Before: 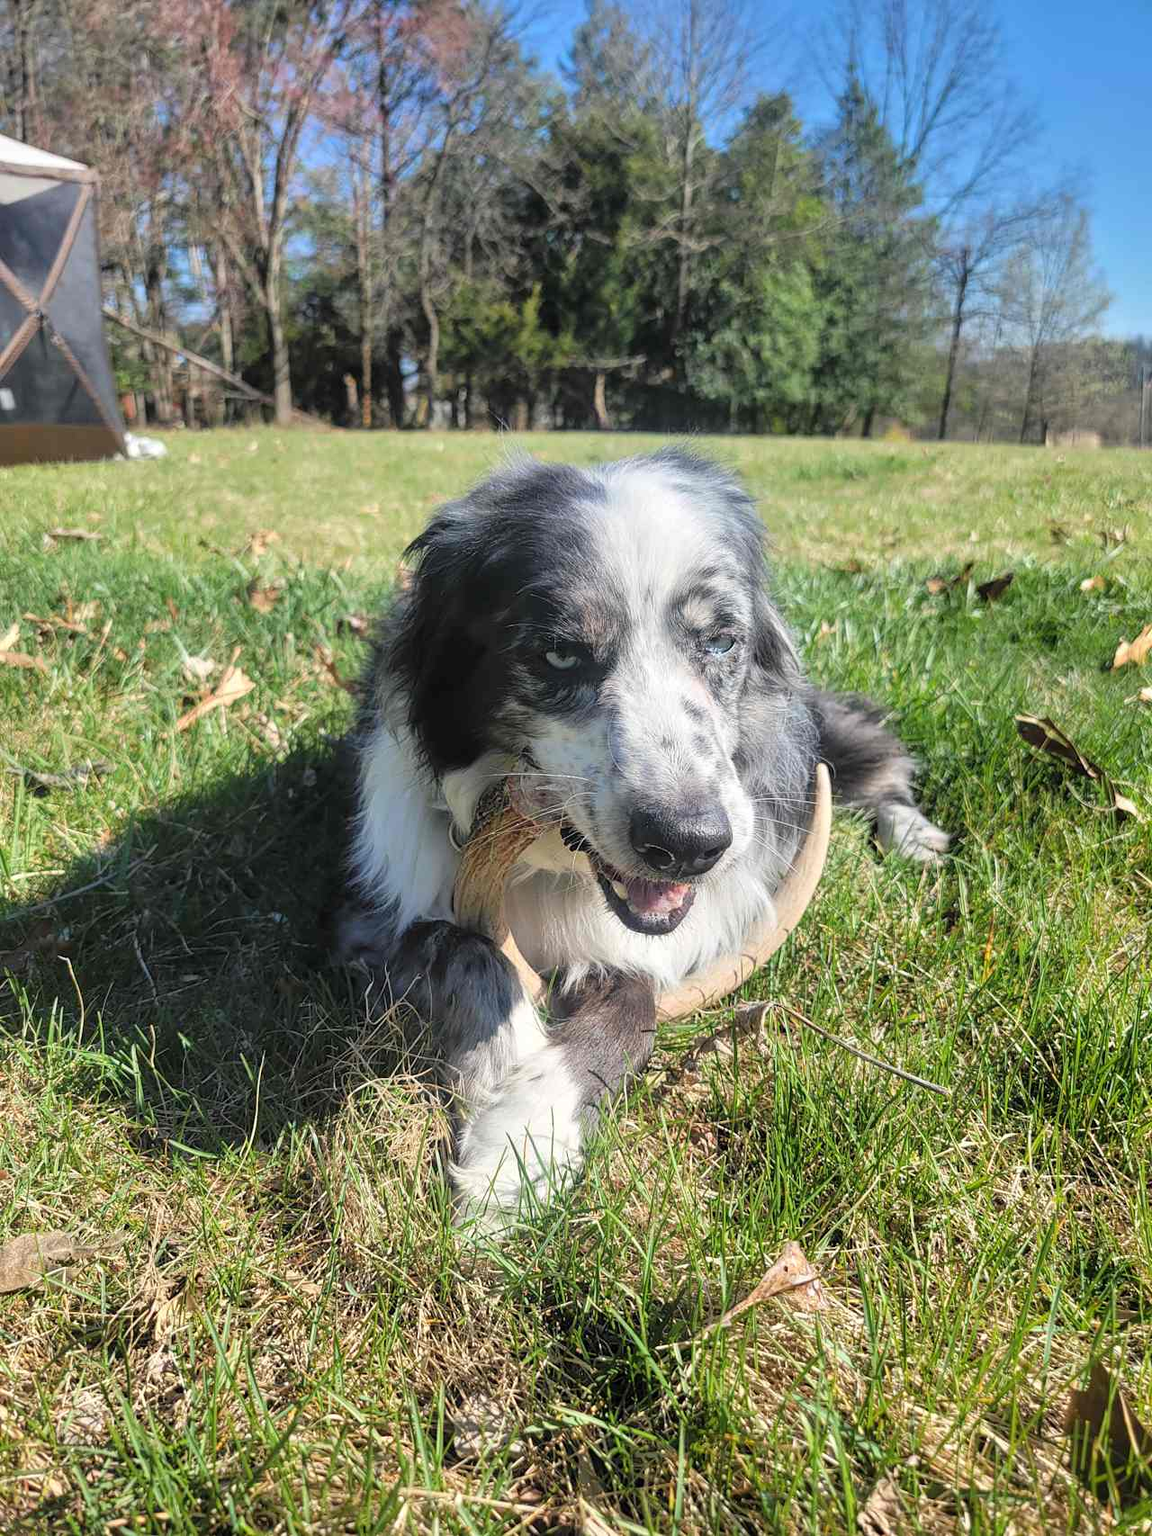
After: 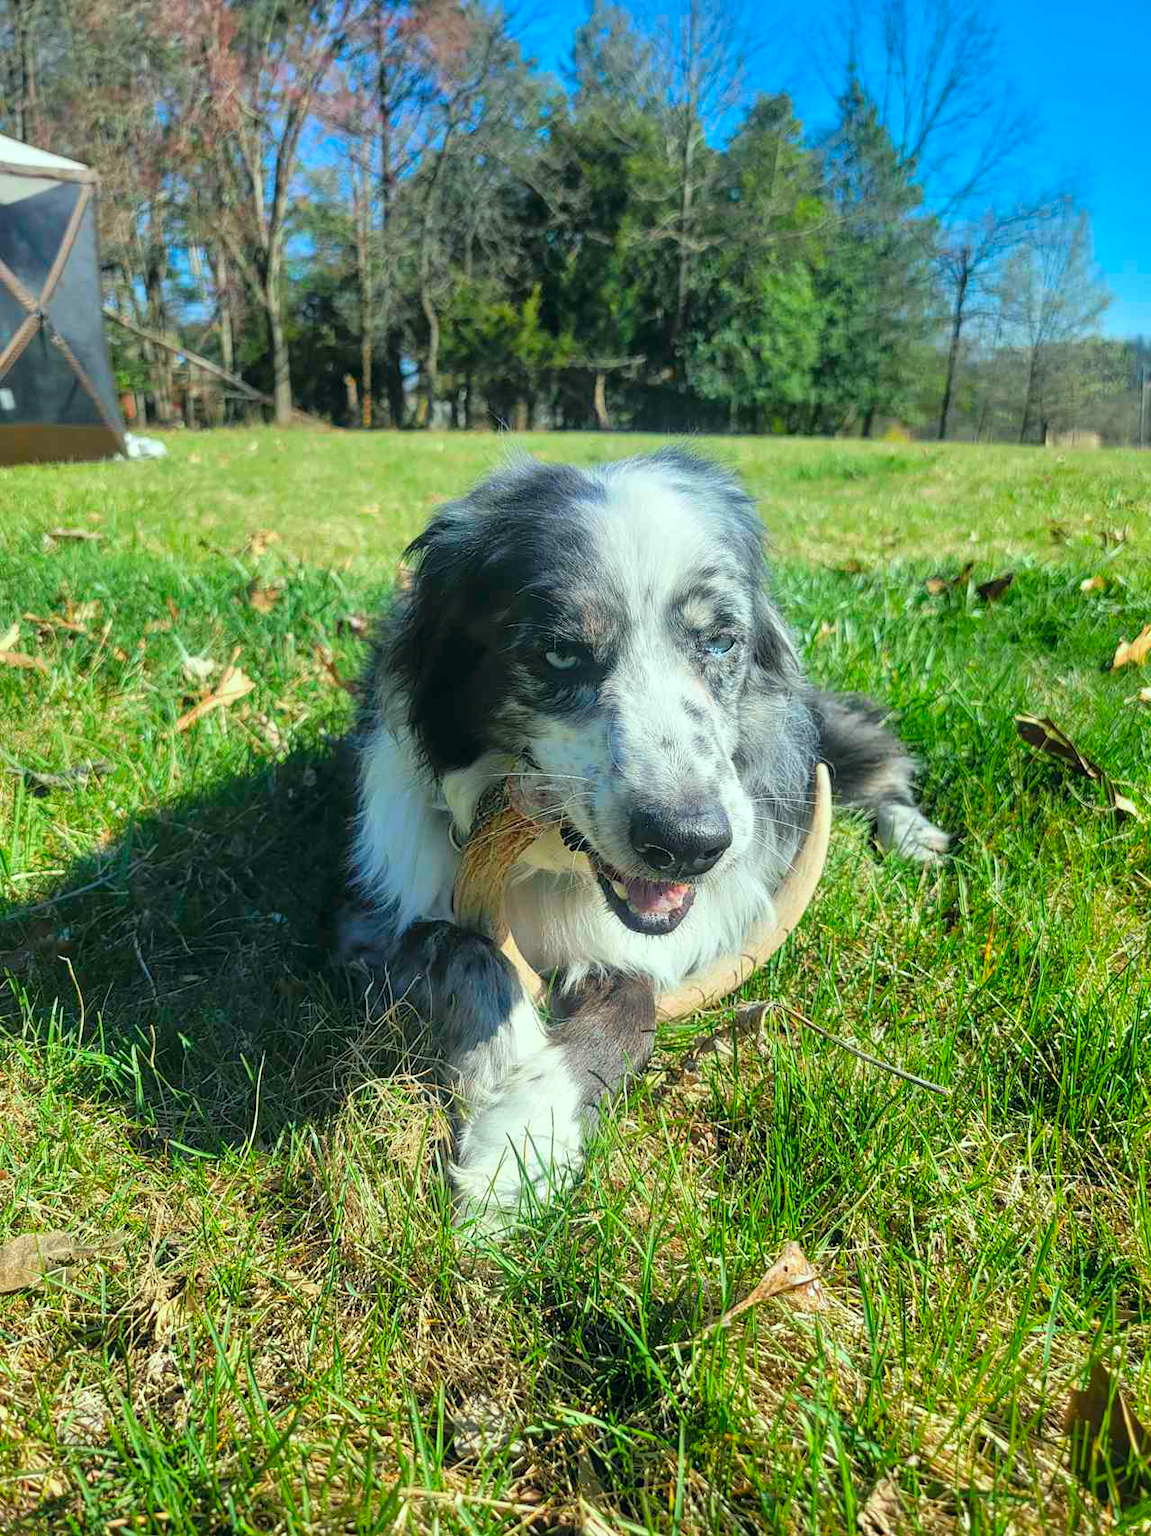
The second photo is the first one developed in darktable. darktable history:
color correction: highlights a* -7.64, highlights b* 1.18, shadows a* -3.78, saturation 1.44
